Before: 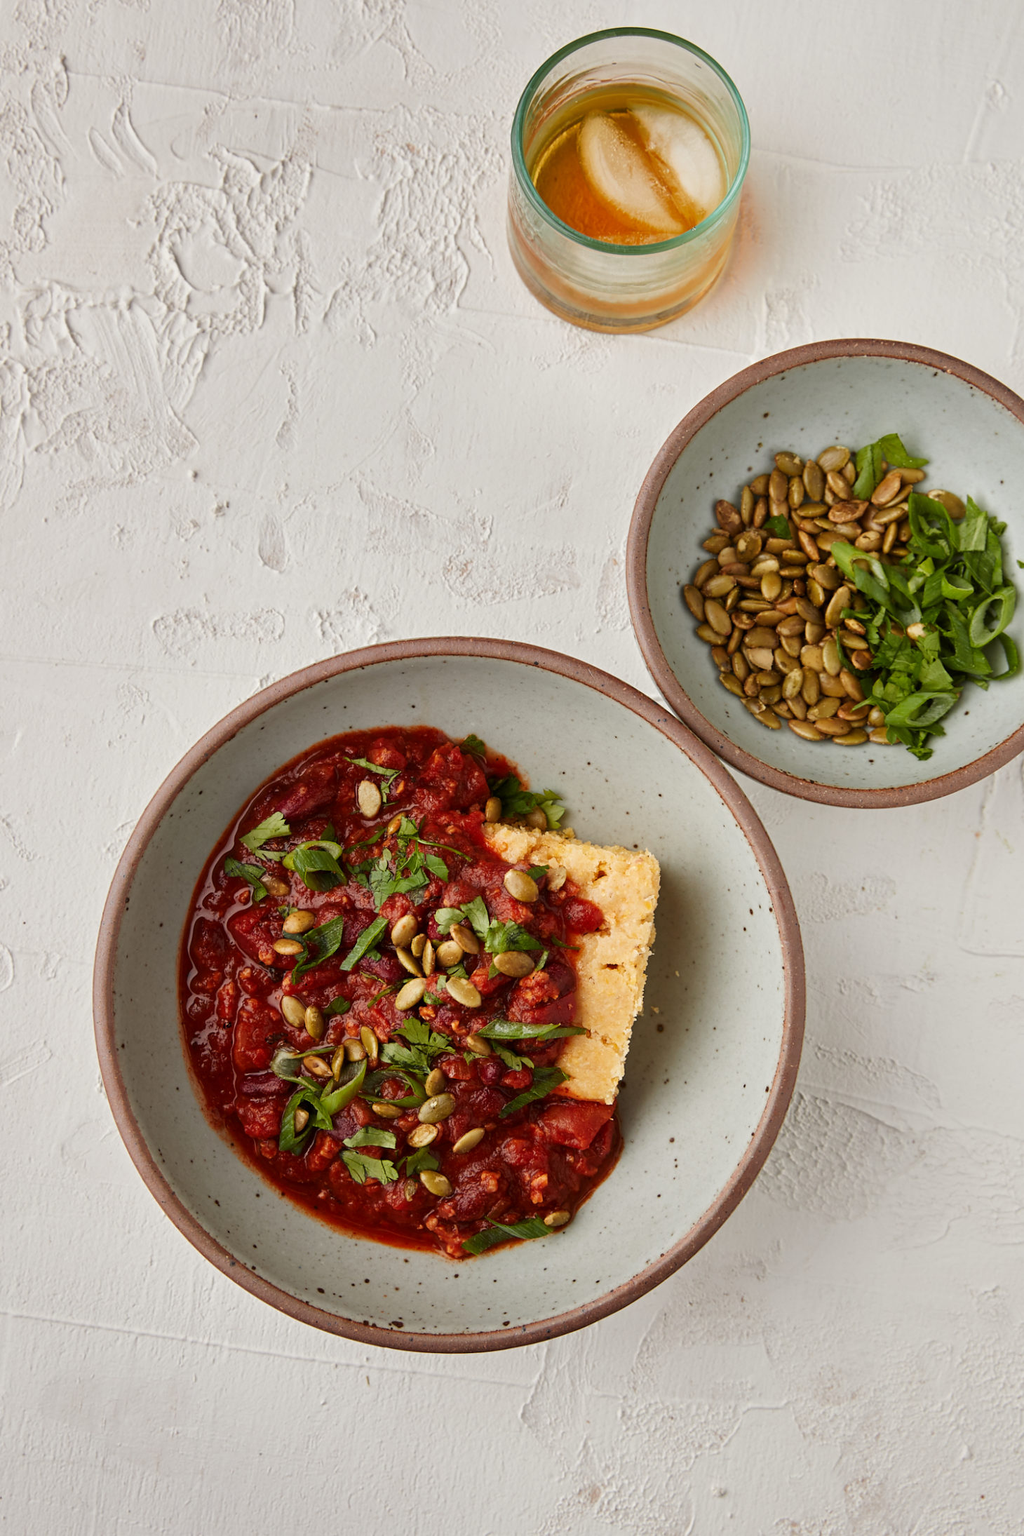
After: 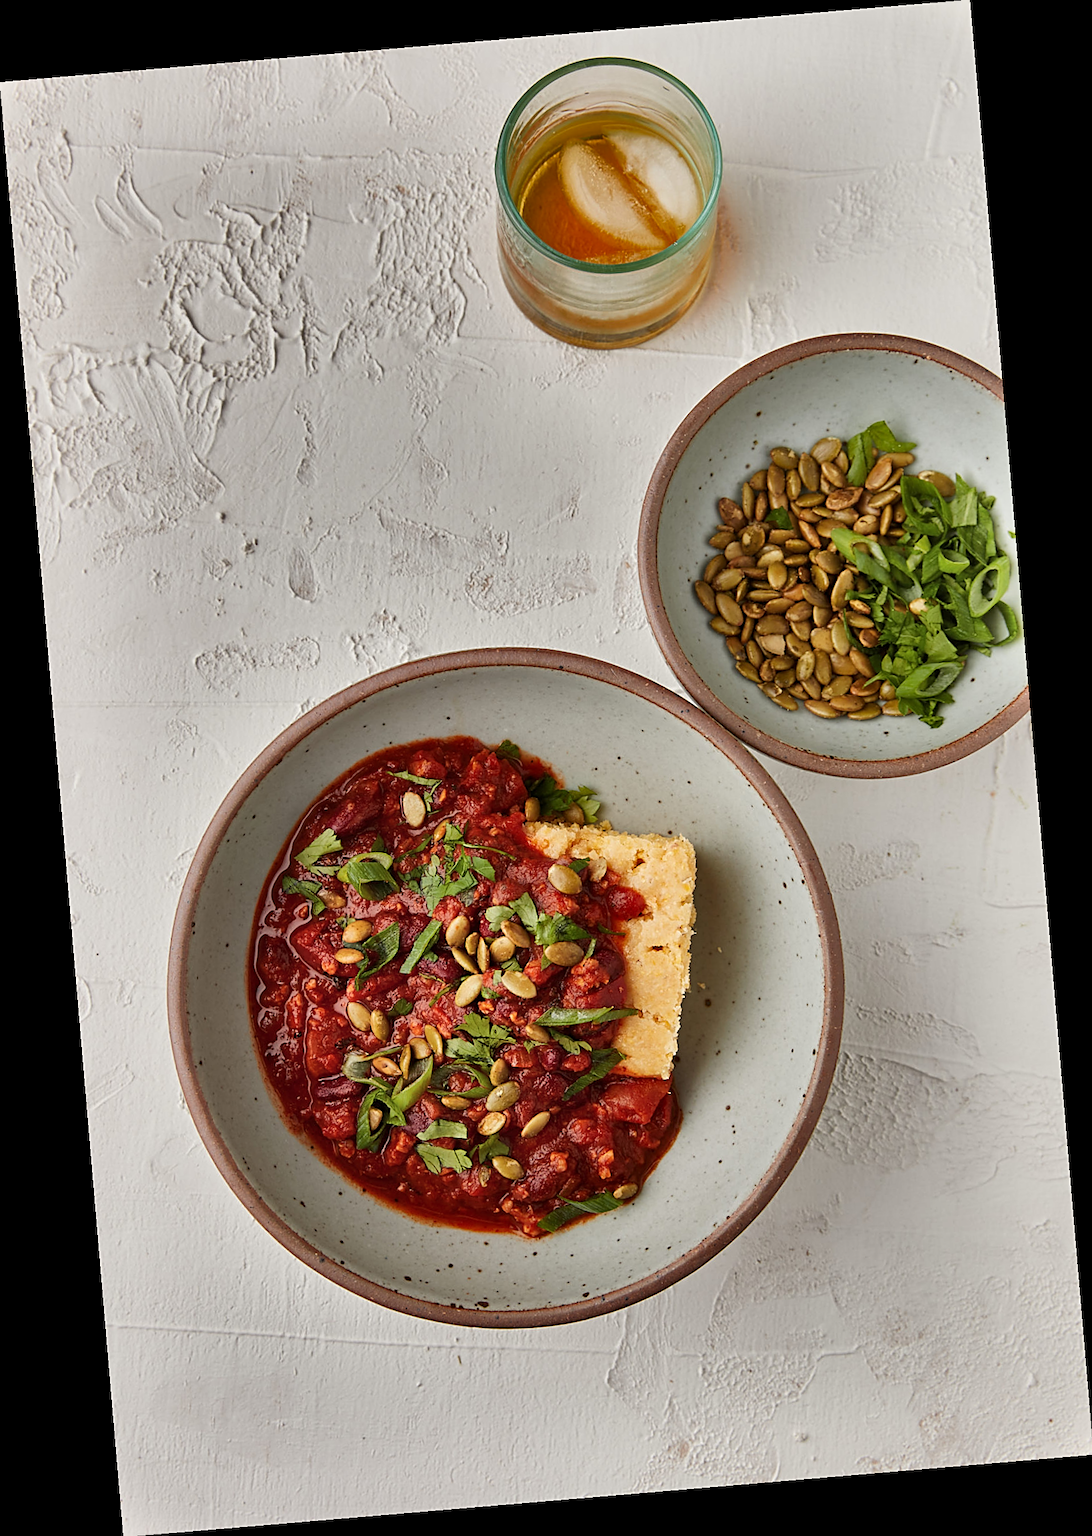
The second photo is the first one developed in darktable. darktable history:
rotate and perspective: rotation -4.86°, automatic cropping off
sharpen: on, module defaults
shadows and highlights: shadows 75, highlights -60.85, soften with gaussian
